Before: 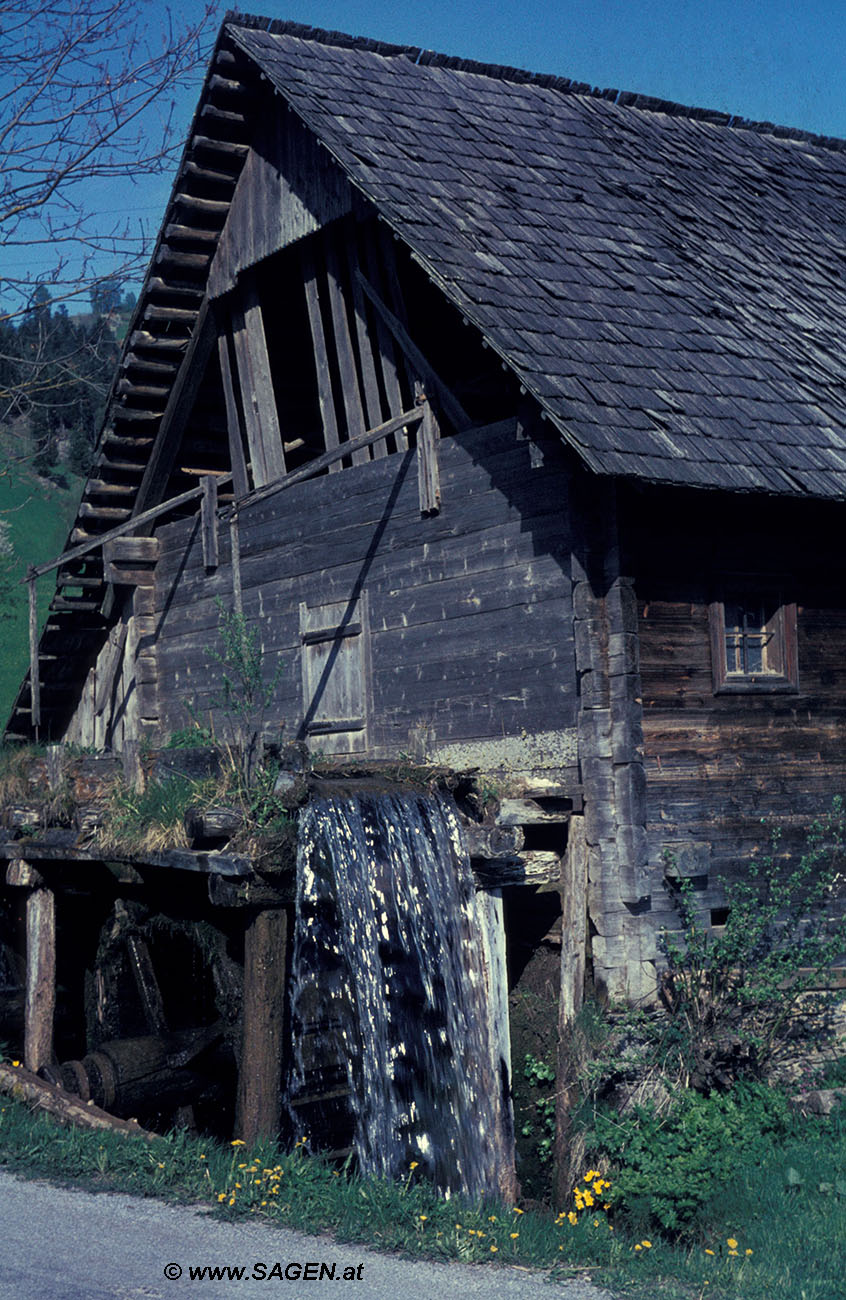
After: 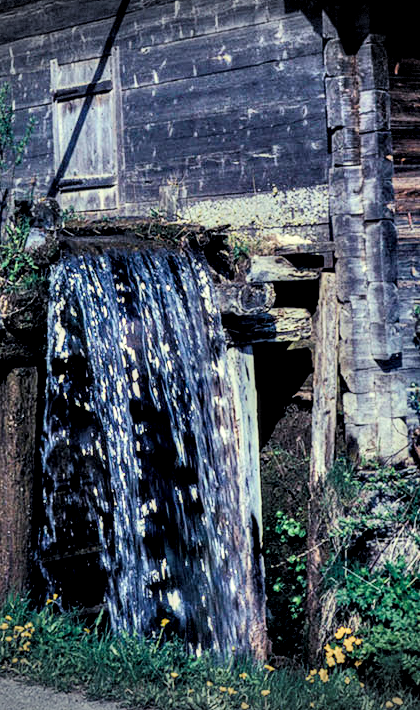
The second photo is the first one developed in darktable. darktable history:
exposure: compensate highlight preservation false
crop: left 29.475%, top 41.843%, right 20.761%, bottom 3.477%
local contrast: highlights 64%, shadows 53%, detail 169%, midtone range 0.517
shadows and highlights: low approximation 0.01, soften with gaussian
color balance rgb: shadows lift › luminance -19.842%, perceptual saturation grading › global saturation 37.093%, perceptual saturation grading › shadows 35.265%, global vibrance 9.838%
vignetting: fall-off start 88.49%, fall-off radius 43.88%, width/height ratio 1.158, dithering 8-bit output
filmic rgb: black relative exposure -7.17 EV, white relative exposure 5.37 EV, hardness 3.03, color science v5 (2021), contrast in shadows safe, contrast in highlights safe
tone equalizer: -8 EV -0.403 EV, -7 EV -0.411 EV, -6 EV -0.353 EV, -5 EV -0.218 EV, -3 EV 0.239 EV, -2 EV 0.334 EV, -1 EV 0.384 EV, +0 EV 0.442 EV
